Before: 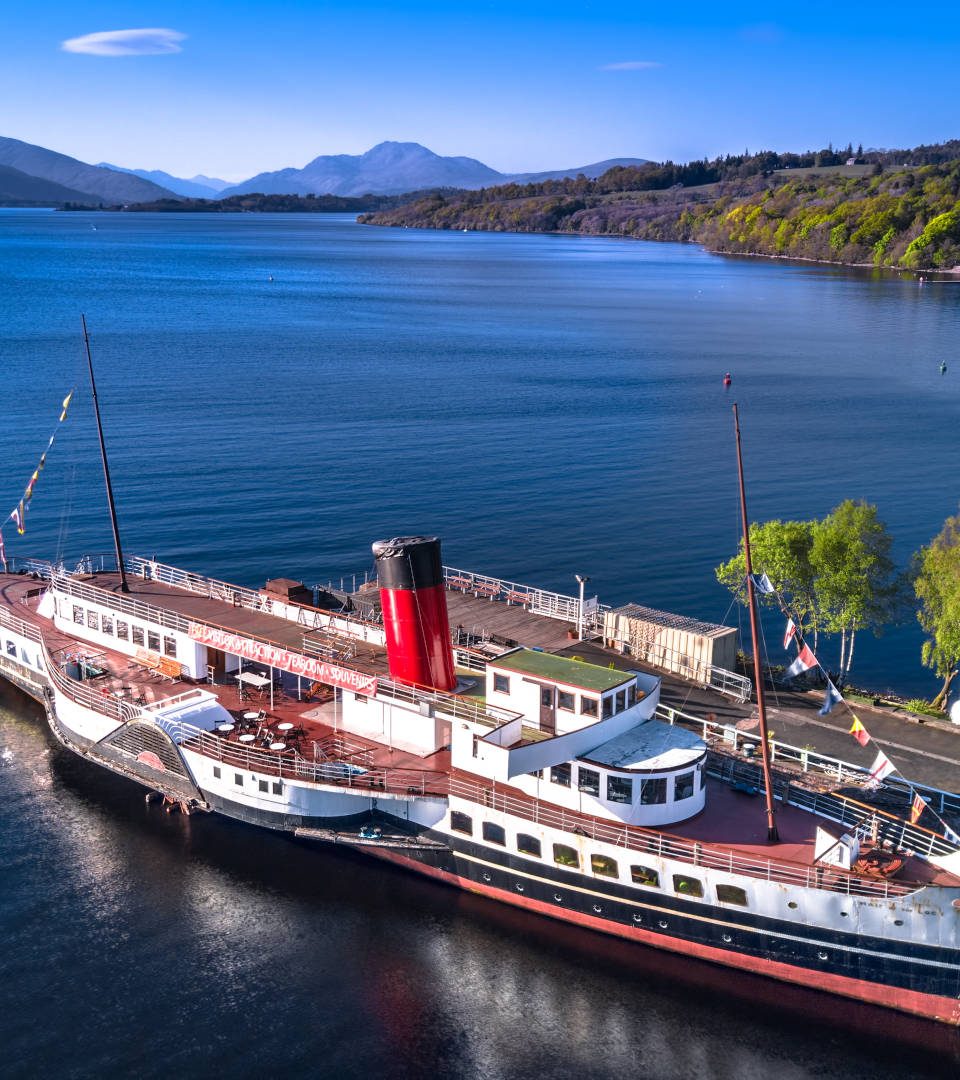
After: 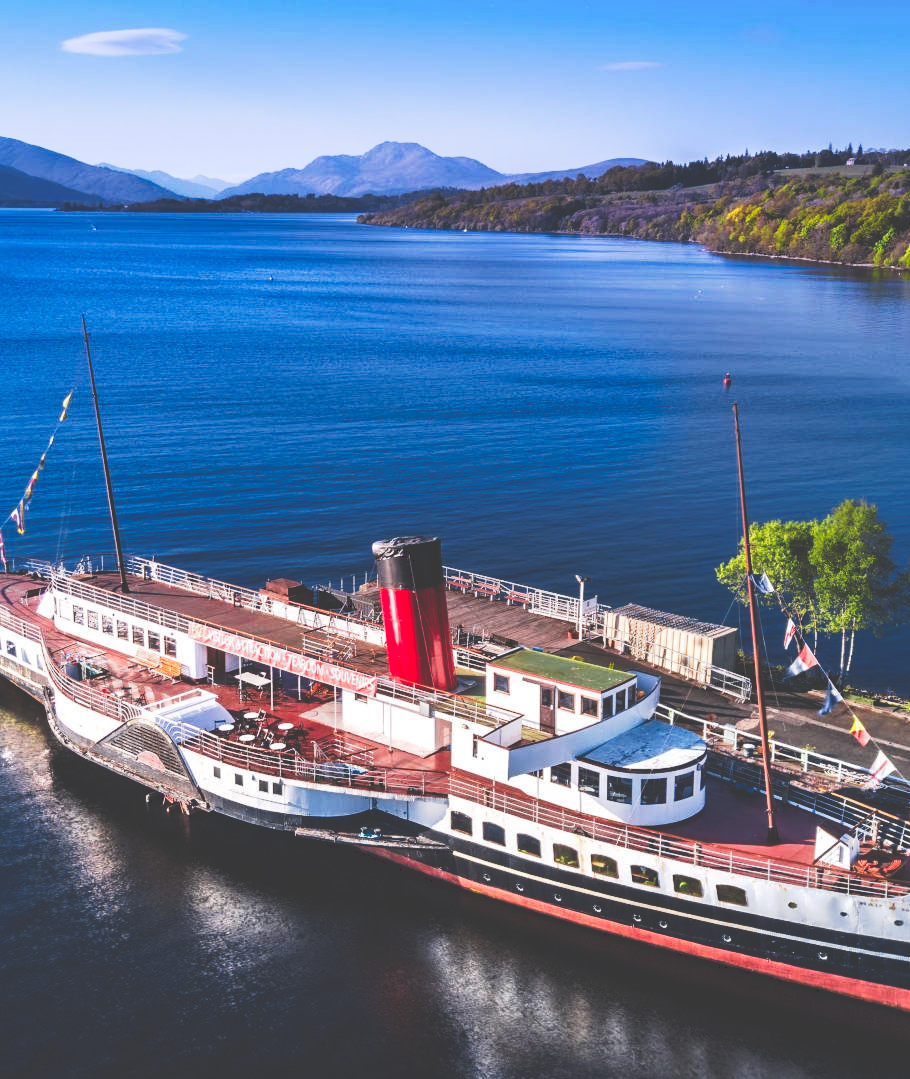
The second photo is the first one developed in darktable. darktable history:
crop and rotate: right 5.167%
tone curve: curves: ch0 [(0, 0) (0.003, 0.231) (0.011, 0.231) (0.025, 0.231) (0.044, 0.231) (0.069, 0.235) (0.1, 0.24) (0.136, 0.246) (0.177, 0.256) (0.224, 0.279) (0.277, 0.313) (0.335, 0.354) (0.399, 0.428) (0.468, 0.514) (0.543, 0.61) (0.623, 0.728) (0.709, 0.808) (0.801, 0.873) (0.898, 0.909) (1, 1)], preserve colors none
